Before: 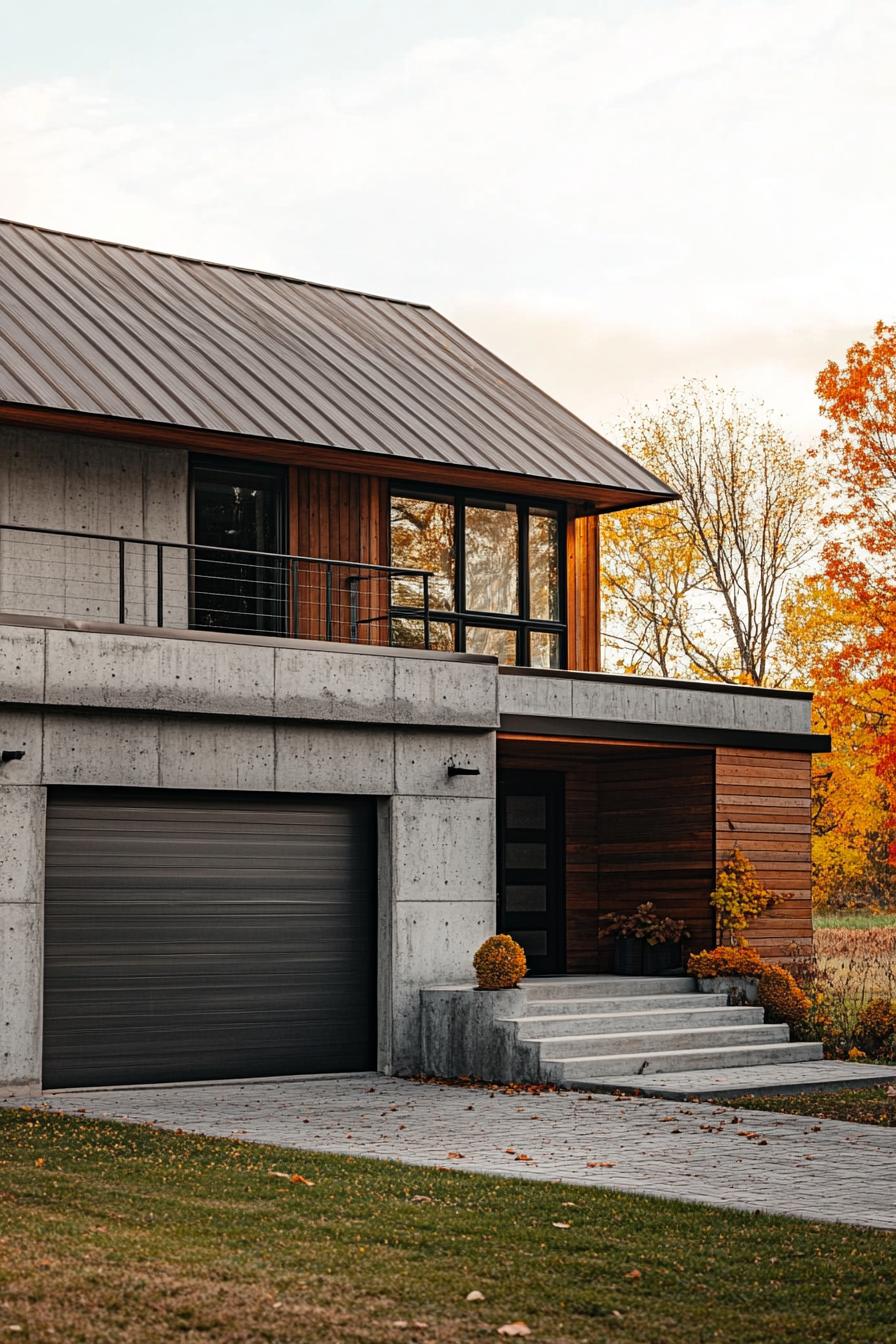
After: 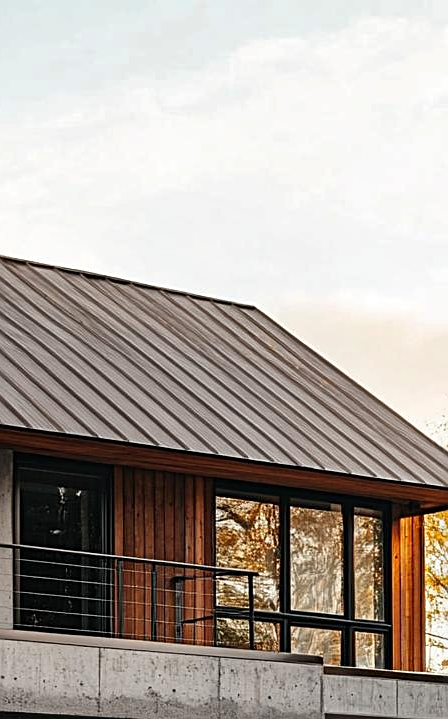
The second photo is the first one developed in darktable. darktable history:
sharpen: on, module defaults
shadows and highlights: low approximation 0.01, soften with gaussian
crop: left 19.556%, right 30.401%, bottom 46.458%
